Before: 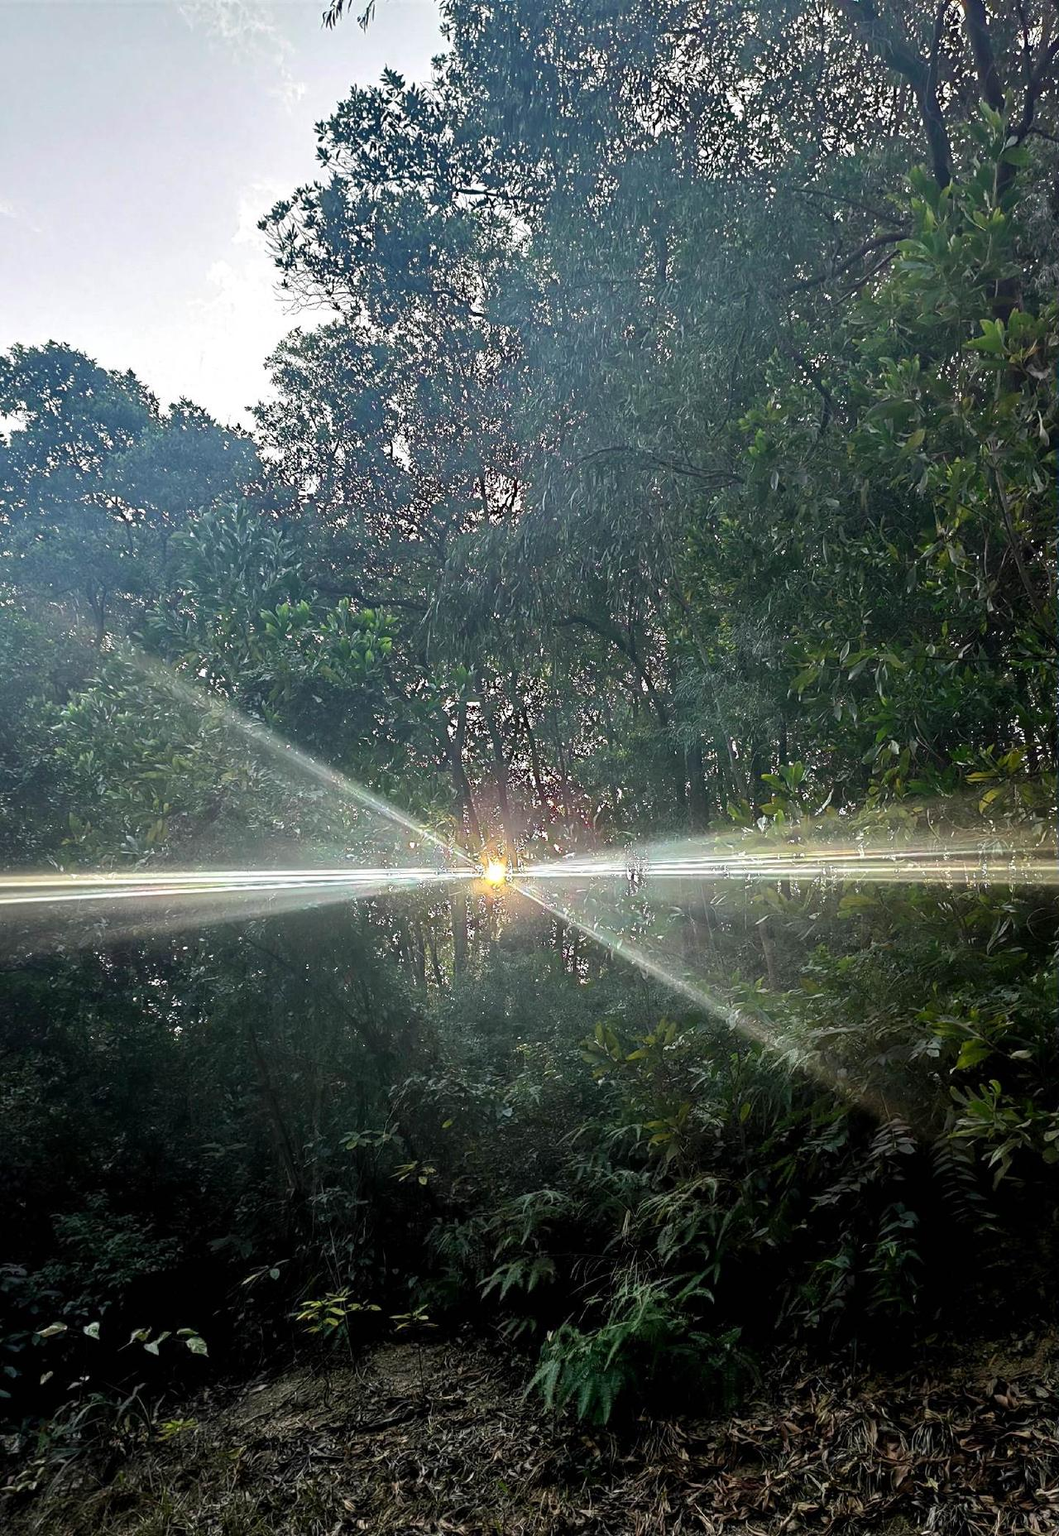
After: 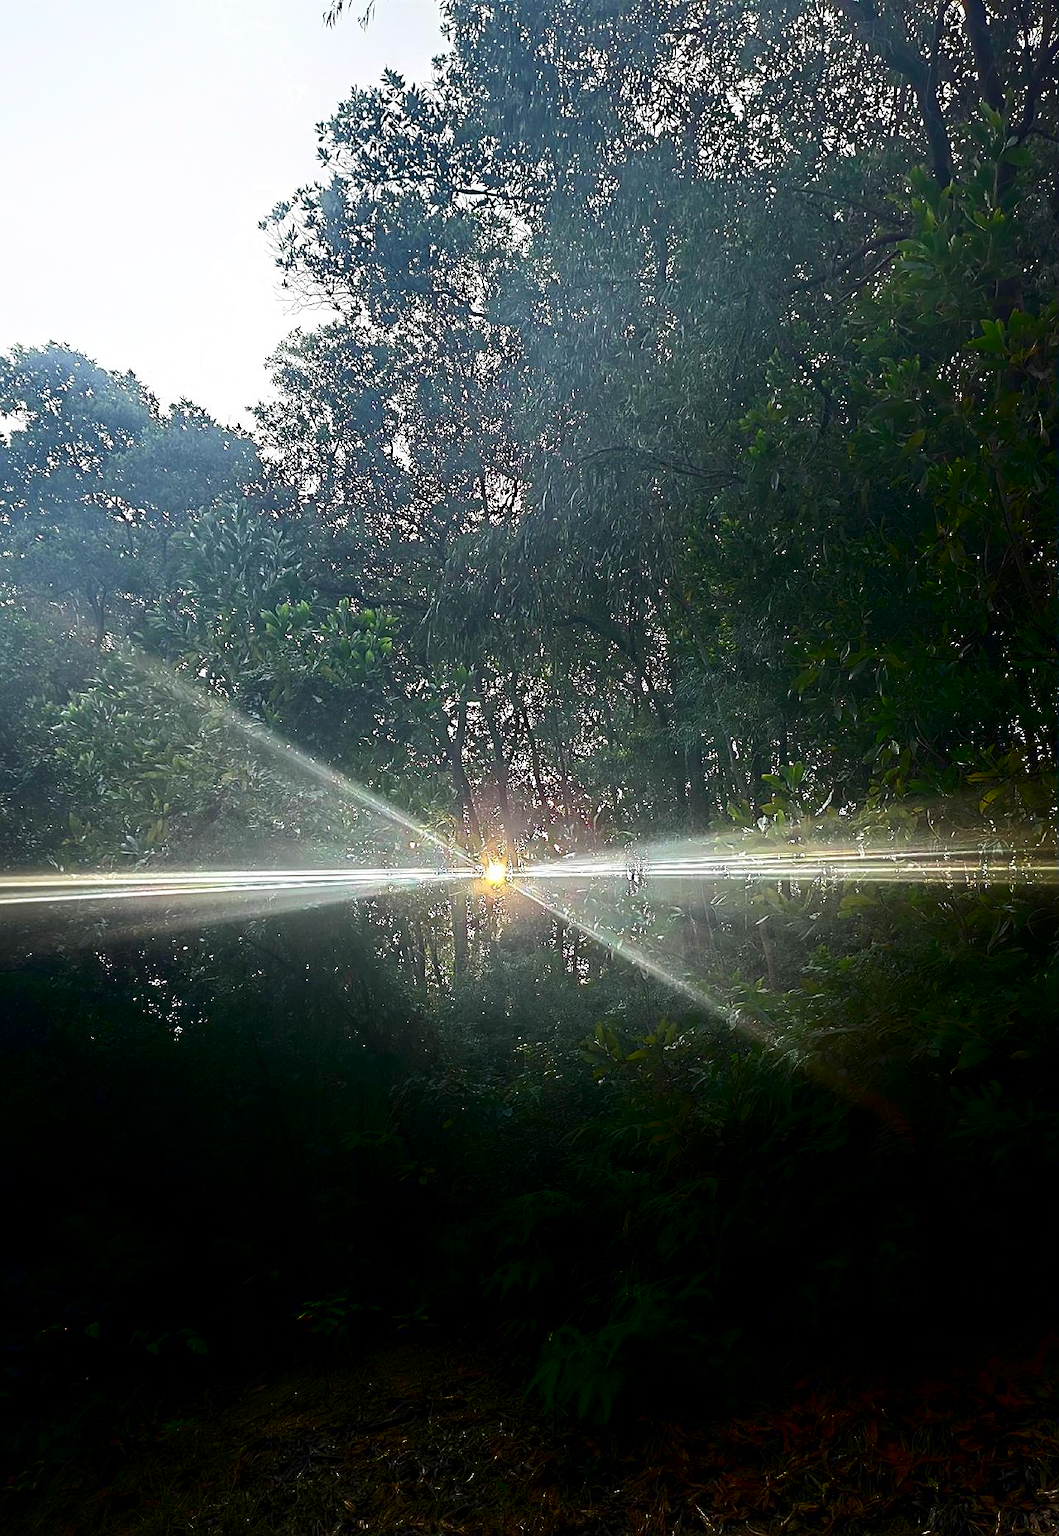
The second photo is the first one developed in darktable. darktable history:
sharpen: radius 0.987, threshold 0.992
shadows and highlights: shadows -89.91, highlights 91.93, soften with gaussian
